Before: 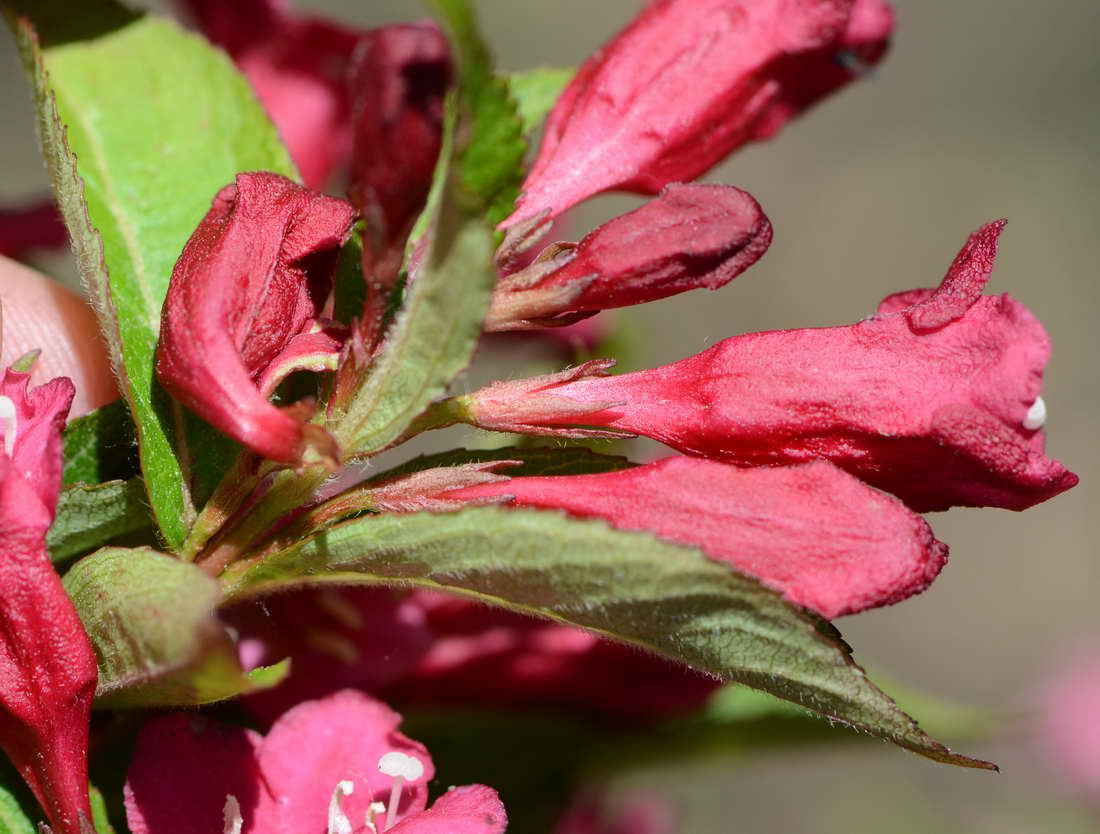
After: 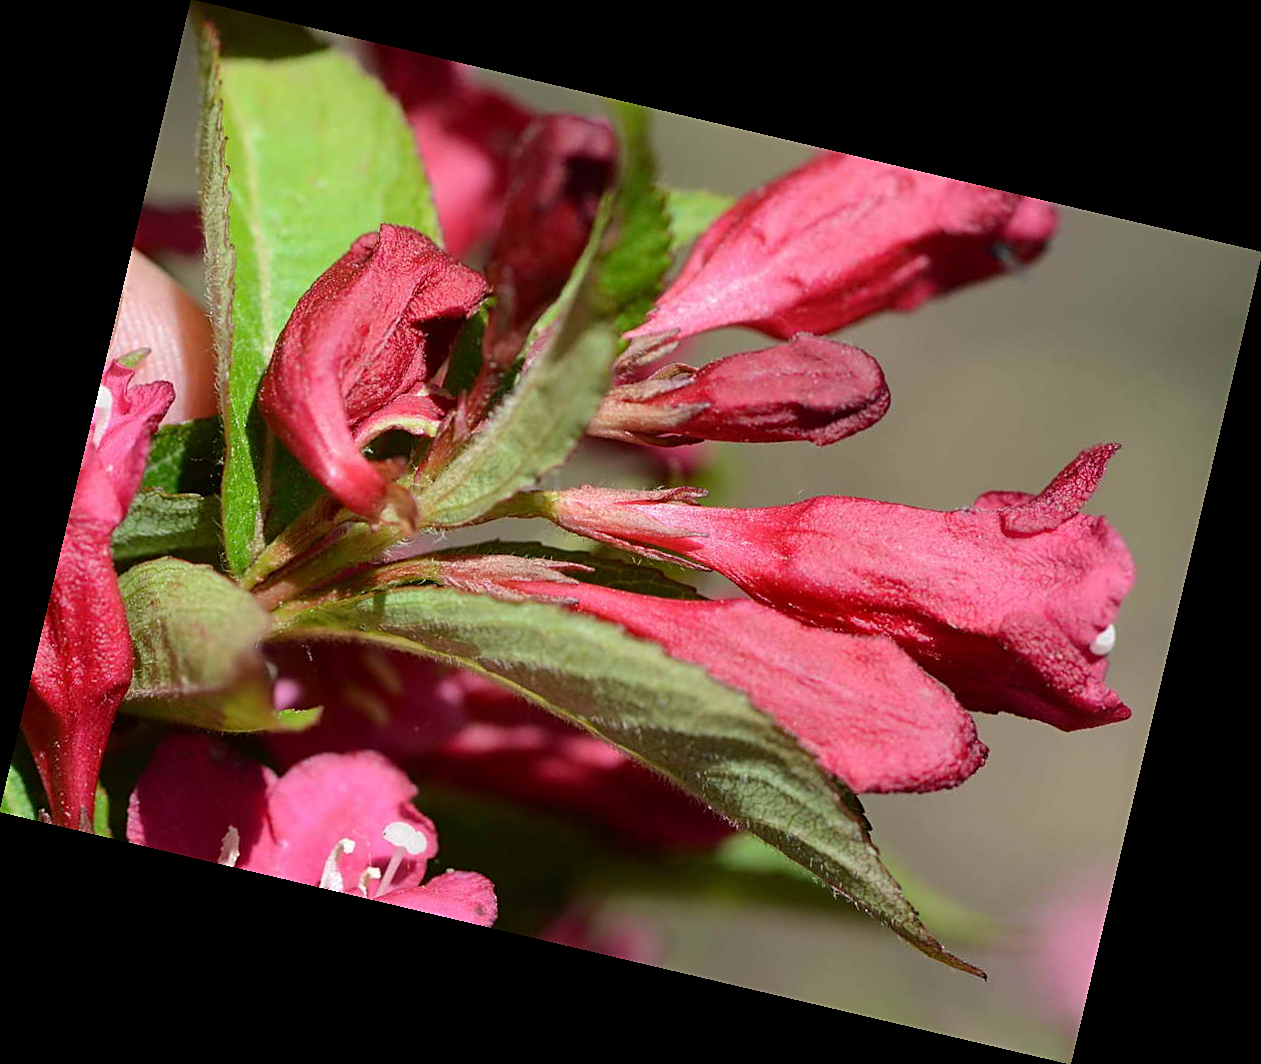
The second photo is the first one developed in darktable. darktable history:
sharpen: on, module defaults
rotate and perspective: rotation 13.27°, automatic cropping off
